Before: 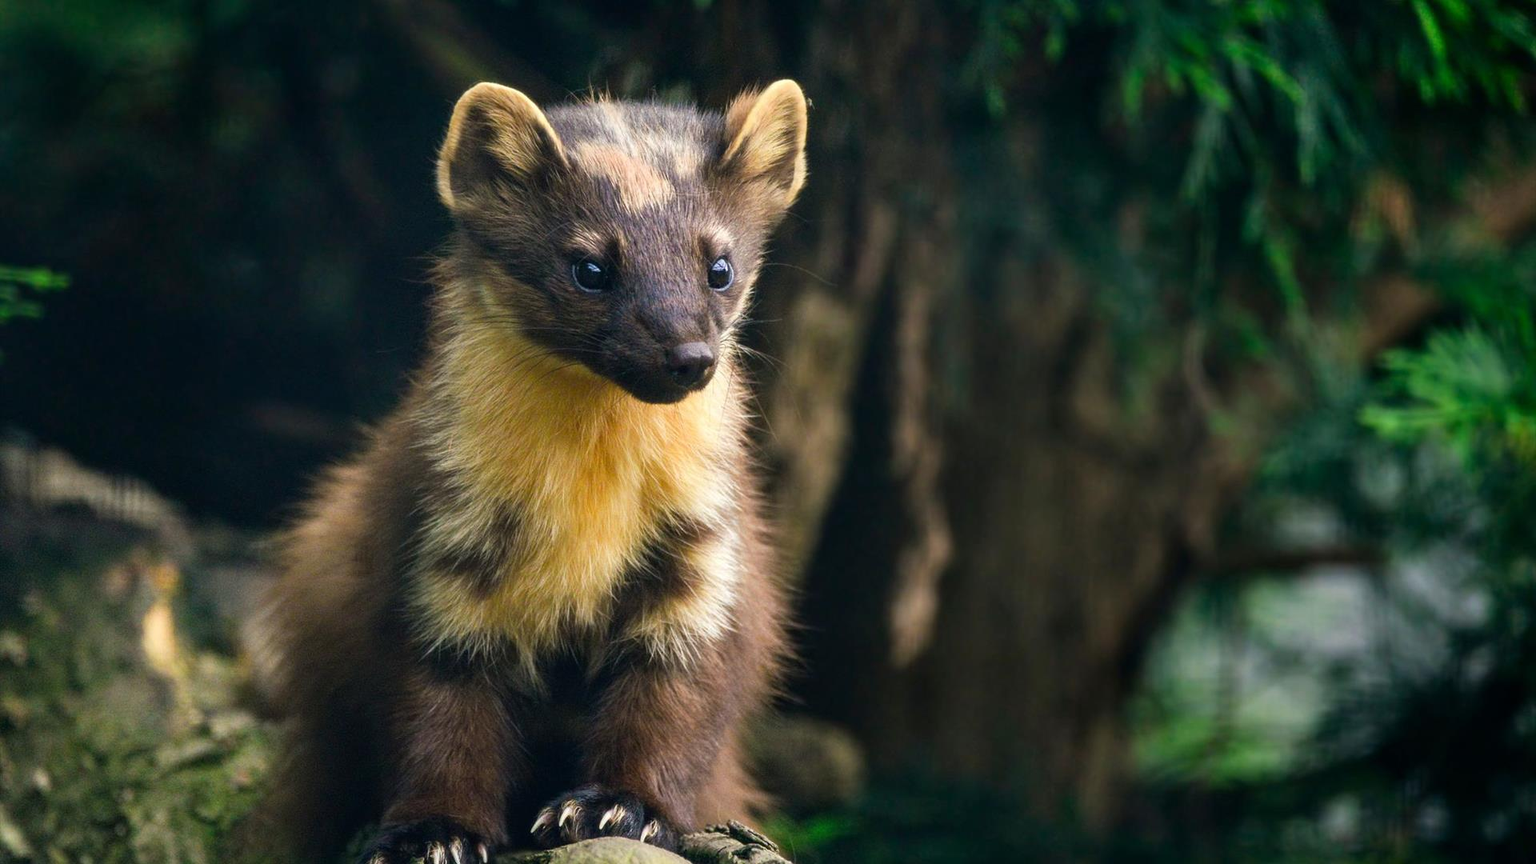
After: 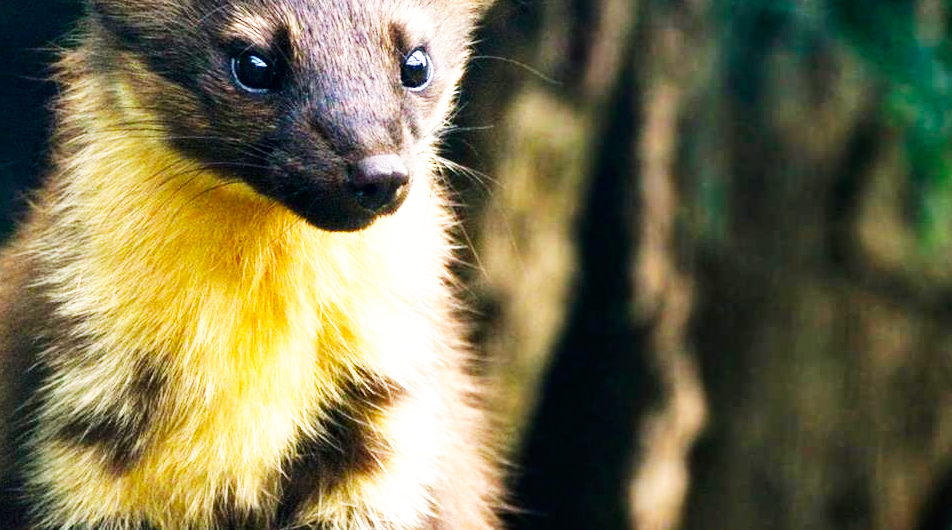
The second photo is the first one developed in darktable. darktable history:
base curve: curves: ch0 [(0, 0) (0.007, 0.004) (0.027, 0.03) (0.046, 0.07) (0.207, 0.54) (0.442, 0.872) (0.673, 0.972) (1, 1)], preserve colors none
tone equalizer: smoothing diameter 24.81%, edges refinement/feathering 8.37, preserve details guided filter
crop: left 25.23%, top 25.31%, right 25.161%, bottom 25.559%
exposure: black level correction 0.003, exposure 0.39 EV, compensate highlight preservation false
shadows and highlights: radius 119.17, shadows 41.89, highlights -61.94, soften with gaussian
